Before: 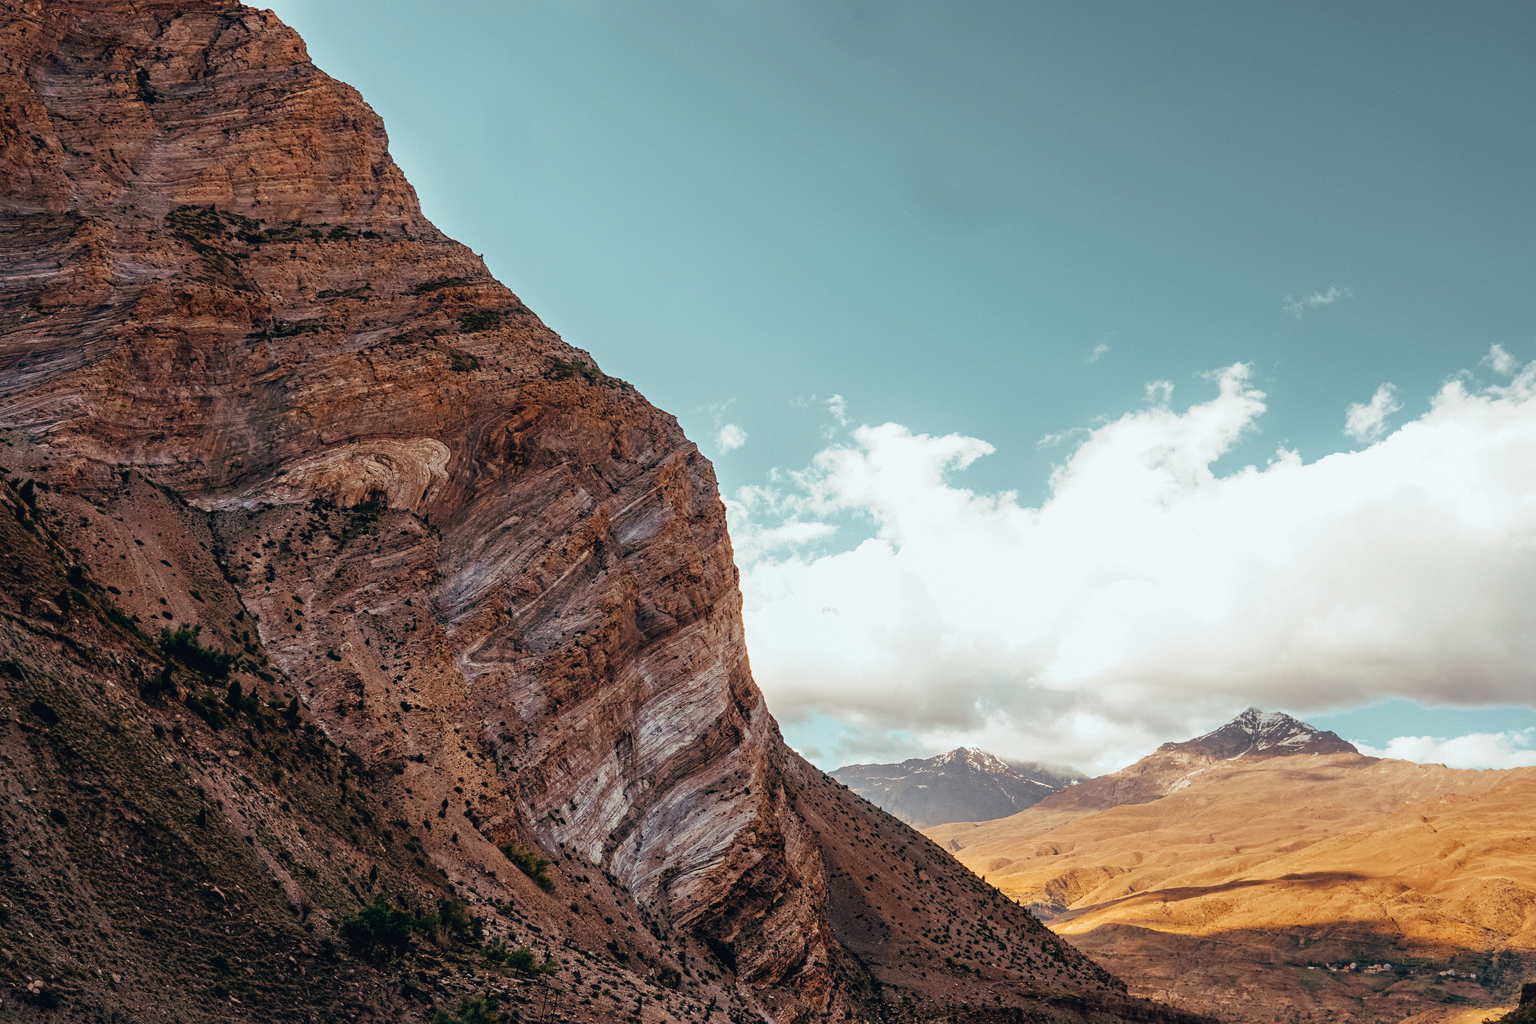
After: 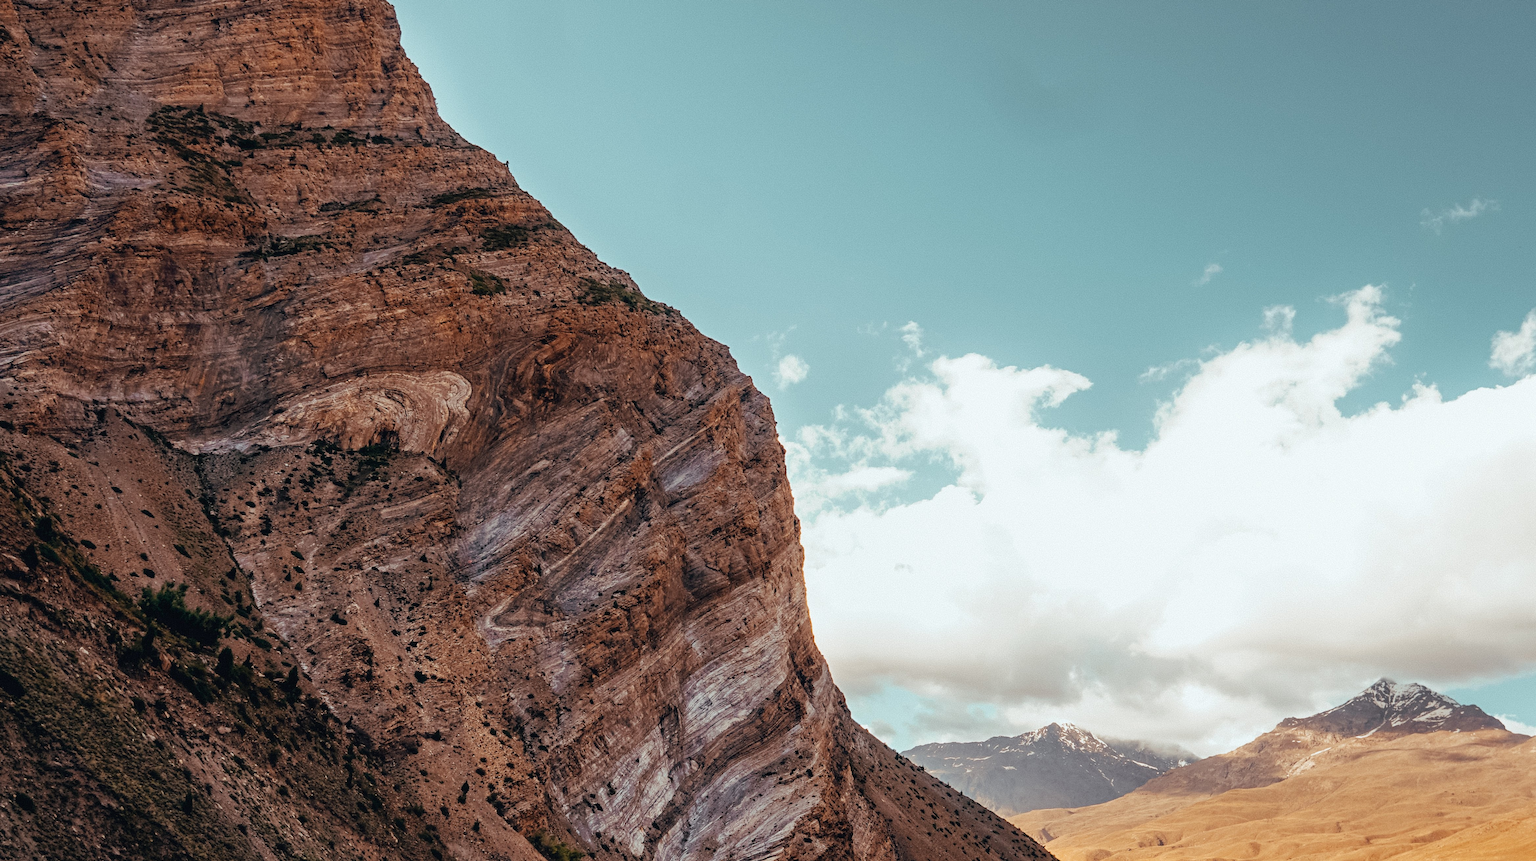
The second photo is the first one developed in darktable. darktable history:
crop and rotate: left 2.413%, top 11.009%, right 9.794%, bottom 15.141%
